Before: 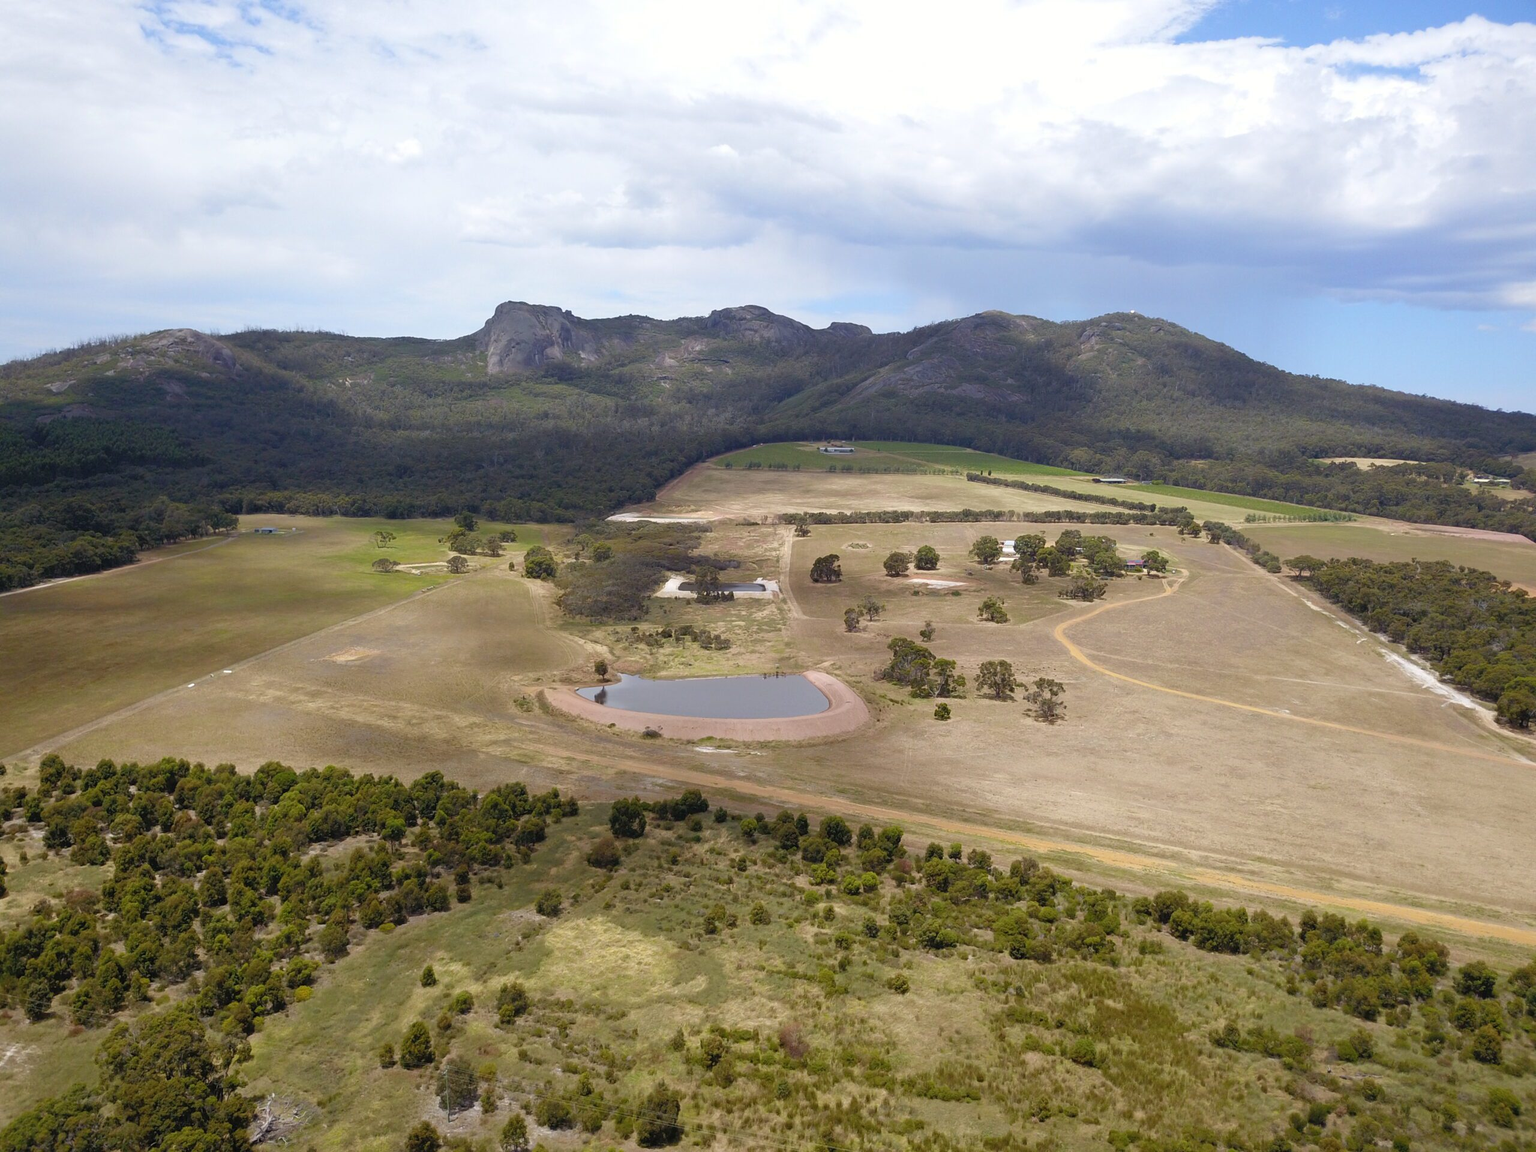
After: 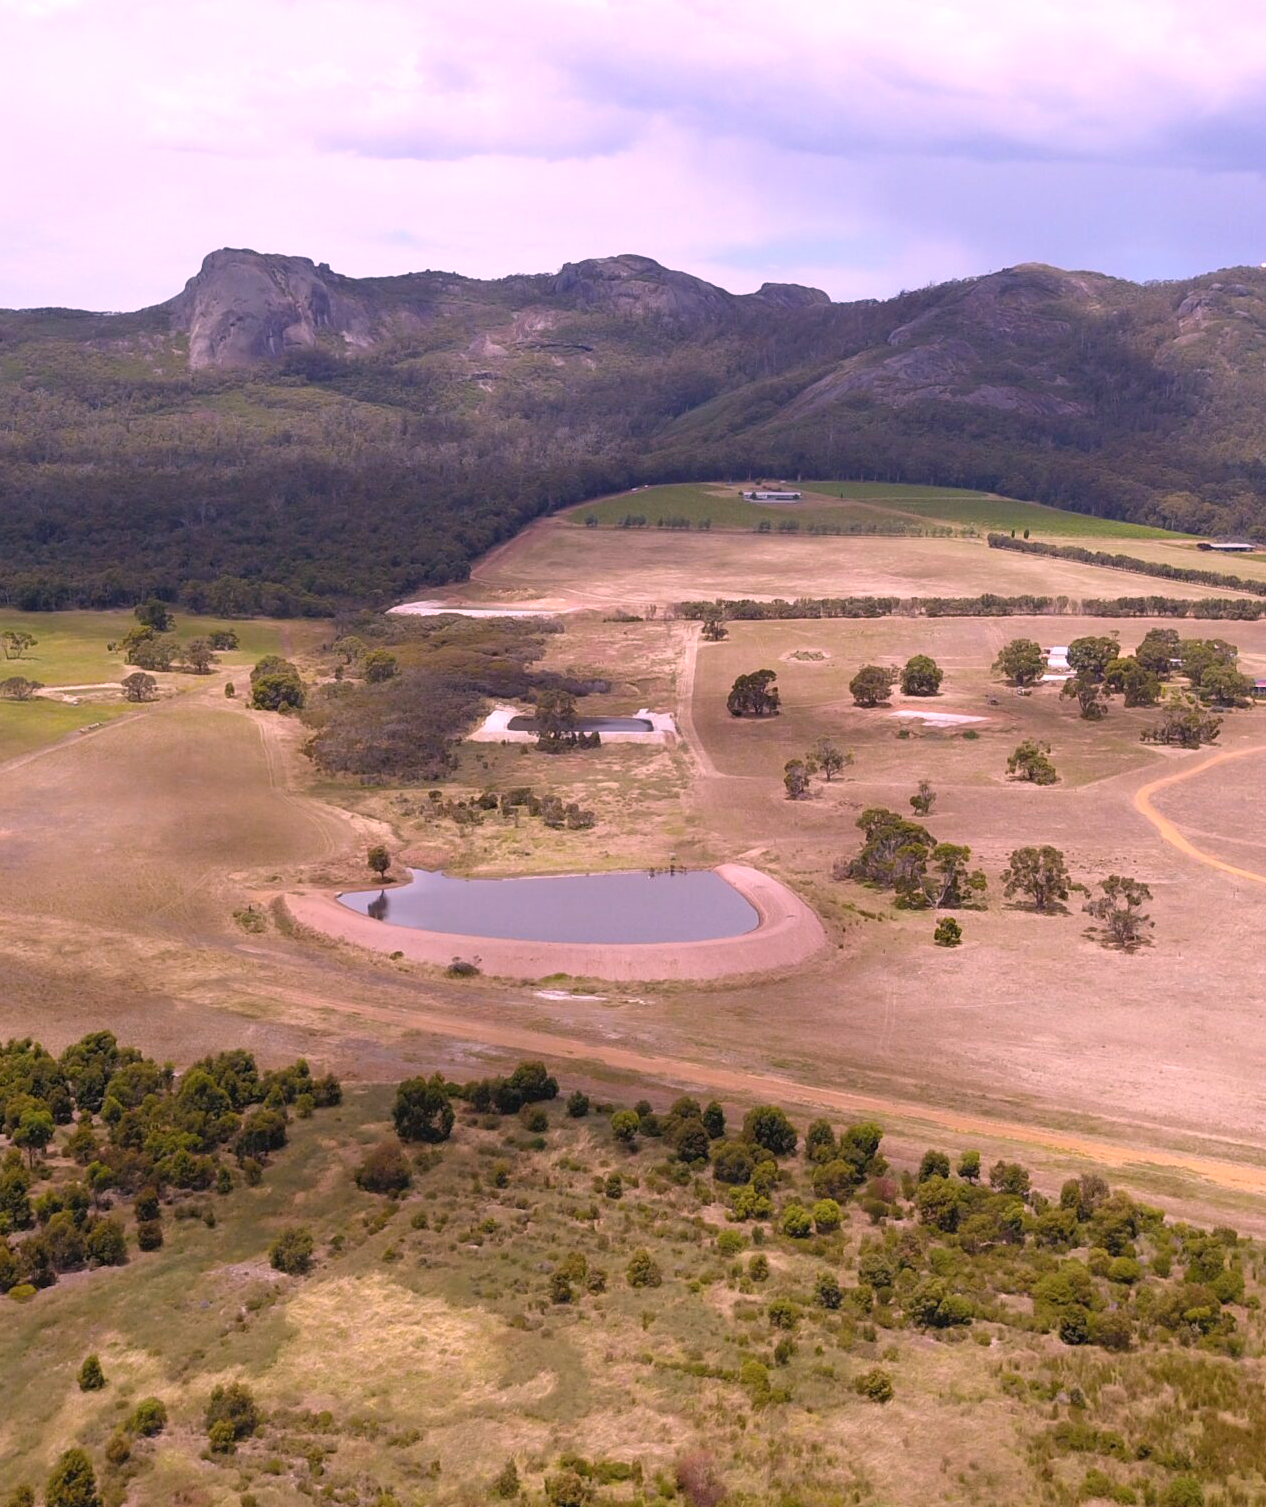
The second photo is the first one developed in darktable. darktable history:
crop and rotate: angle 0.02°, left 24.353%, top 13.219%, right 26.156%, bottom 8.224%
white balance: red 1.188, blue 1.11
